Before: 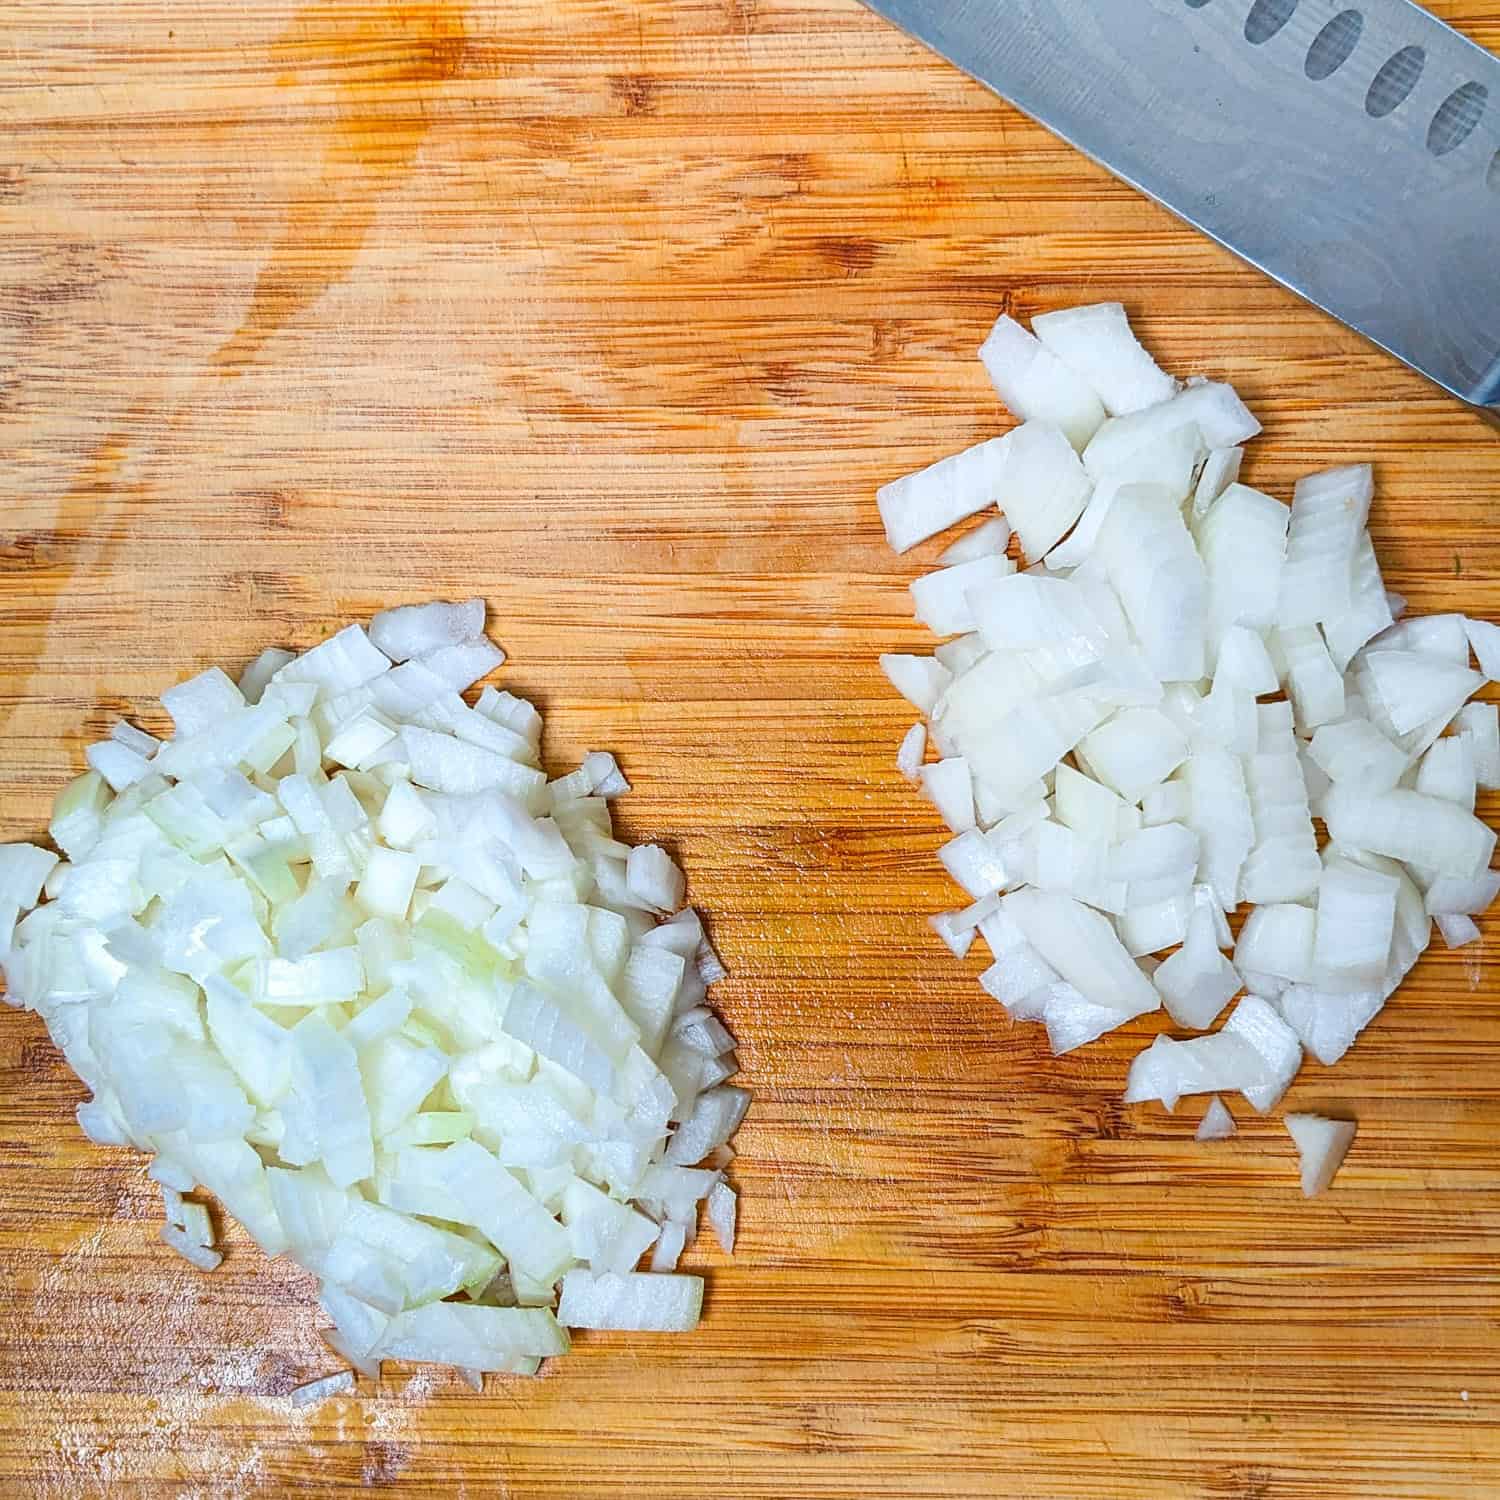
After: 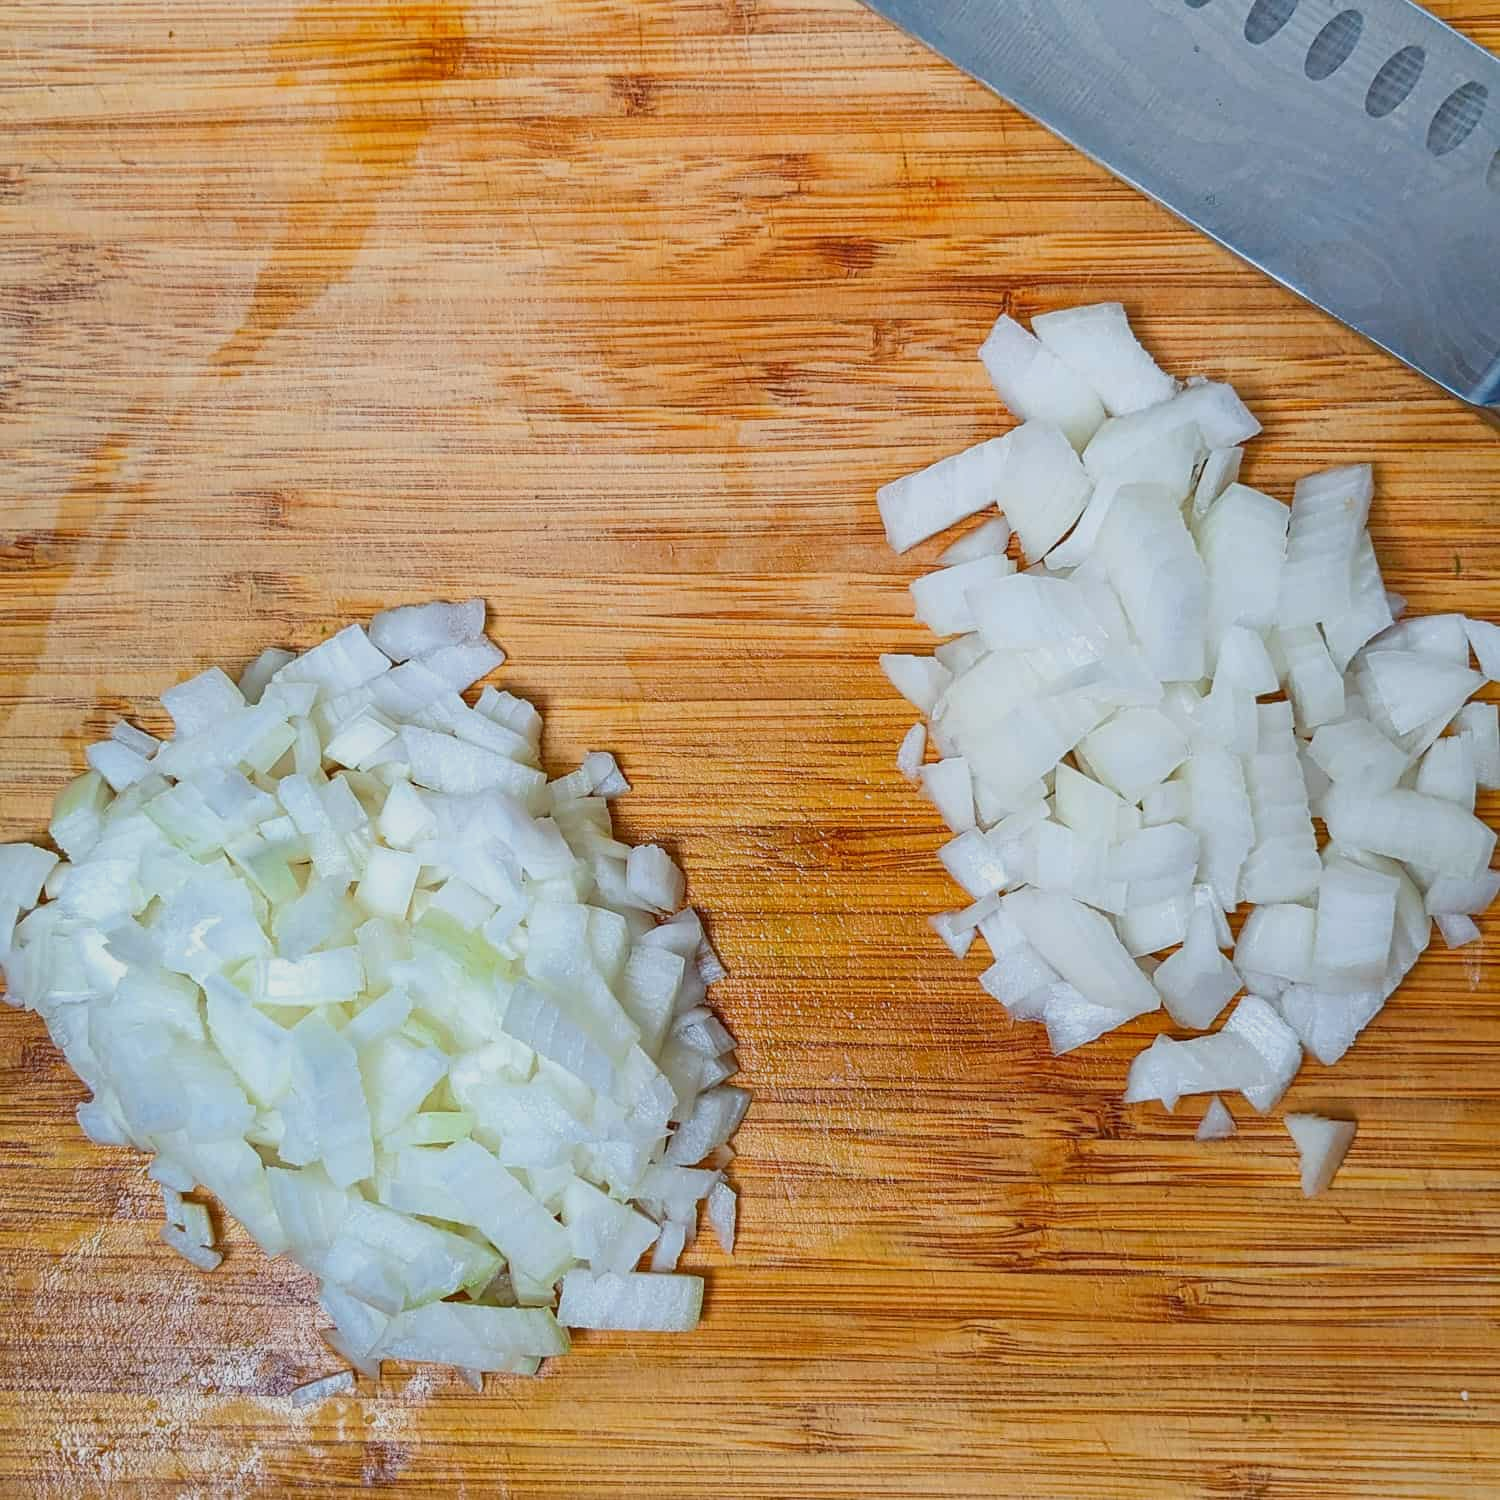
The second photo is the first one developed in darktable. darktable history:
tone equalizer: -8 EV 0.255 EV, -7 EV 0.416 EV, -6 EV 0.405 EV, -5 EV 0.215 EV, -3 EV -0.285 EV, -2 EV -0.389 EV, -1 EV -0.391 EV, +0 EV -0.232 EV, smoothing diameter 2.05%, edges refinement/feathering 24.41, mask exposure compensation -1.57 EV, filter diffusion 5
